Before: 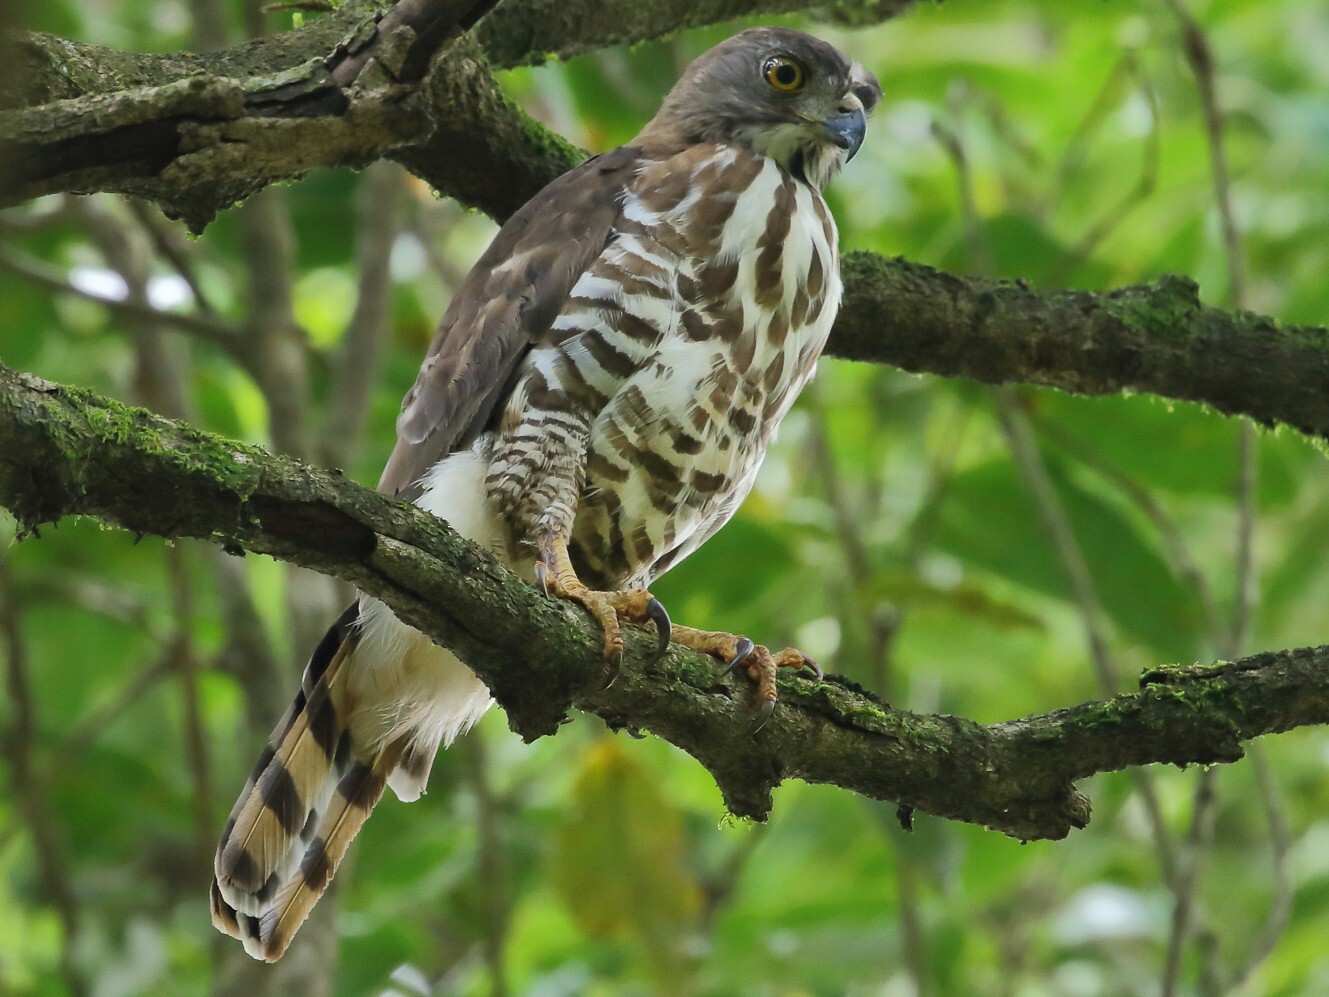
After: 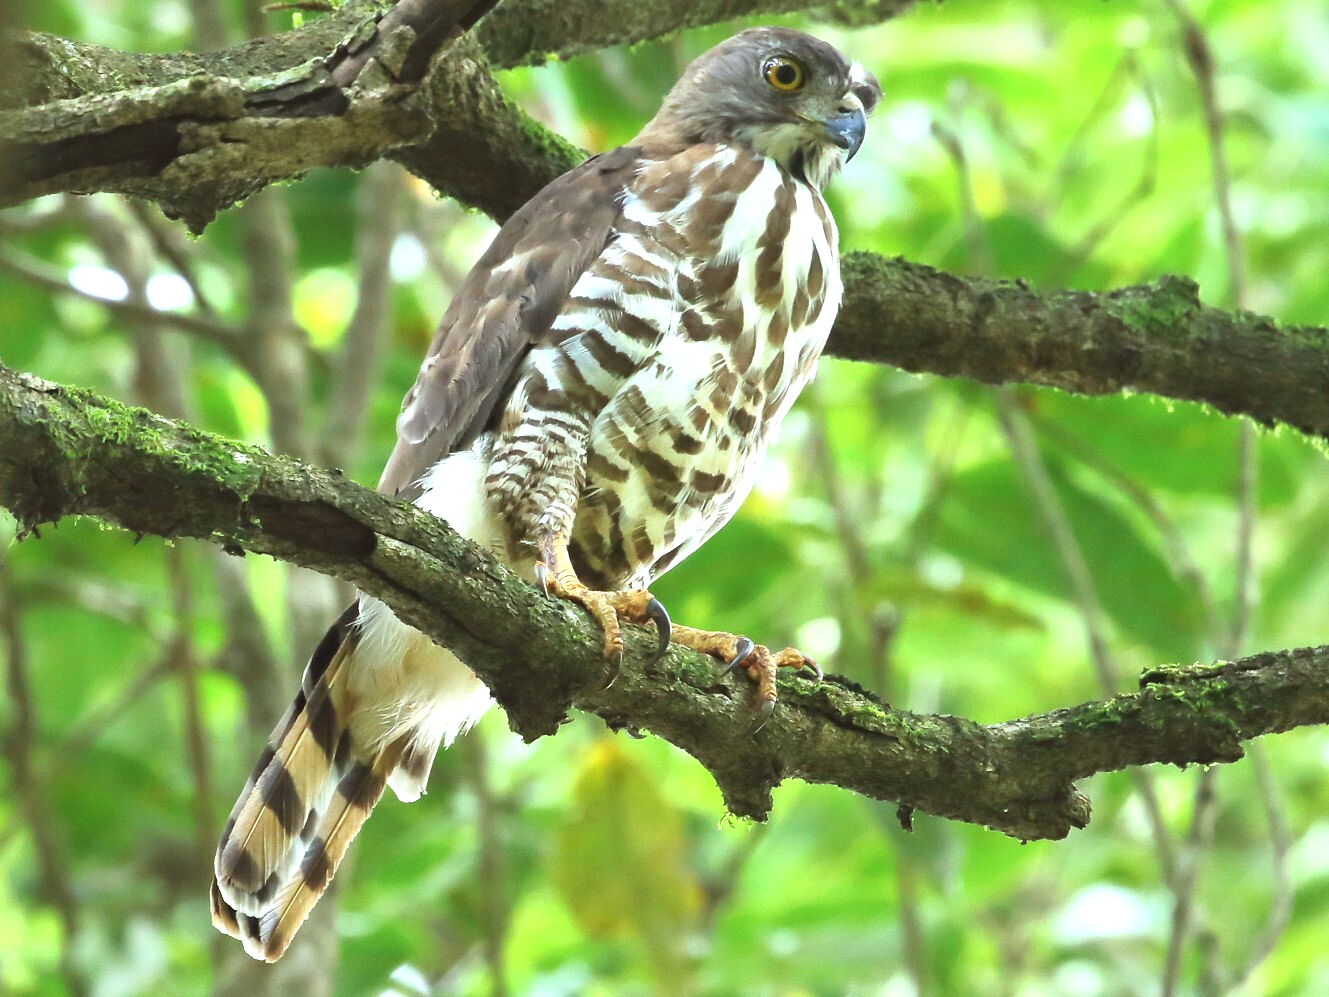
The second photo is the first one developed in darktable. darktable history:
color correction: highlights a* -4.98, highlights b* -3.76, shadows a* 3.83, shadows b* 4.08
exposure: black level correction 0, exposure 1.2 EV, compensate highlight preservation false
